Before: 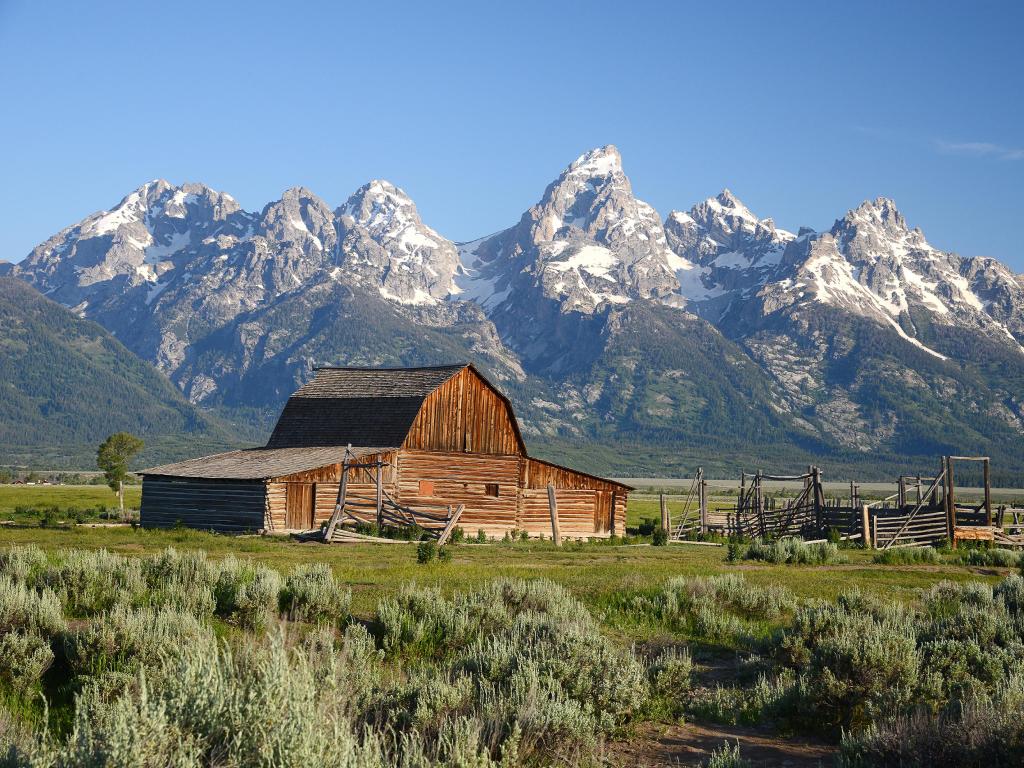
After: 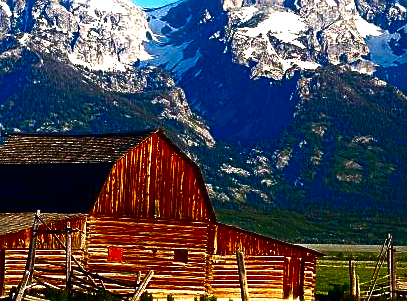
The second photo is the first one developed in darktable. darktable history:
sharpen: on, module defaults
contrast brightness saturation: brightness -0.983, saturation 0.985
tone equalizer: -8 EV -0.781 EV, -7 EV -0.715 EV, -6 EV -0.616 EV, -5 EV -0.387 EV, -3 EV 0.366 EV, -2 EV 0.6 EV, -1 EV 0.691 EV, +0 EV 0.776 EV
crop: left 30.395%, top 30.471%, right 29.77%, bottom 30.288%
